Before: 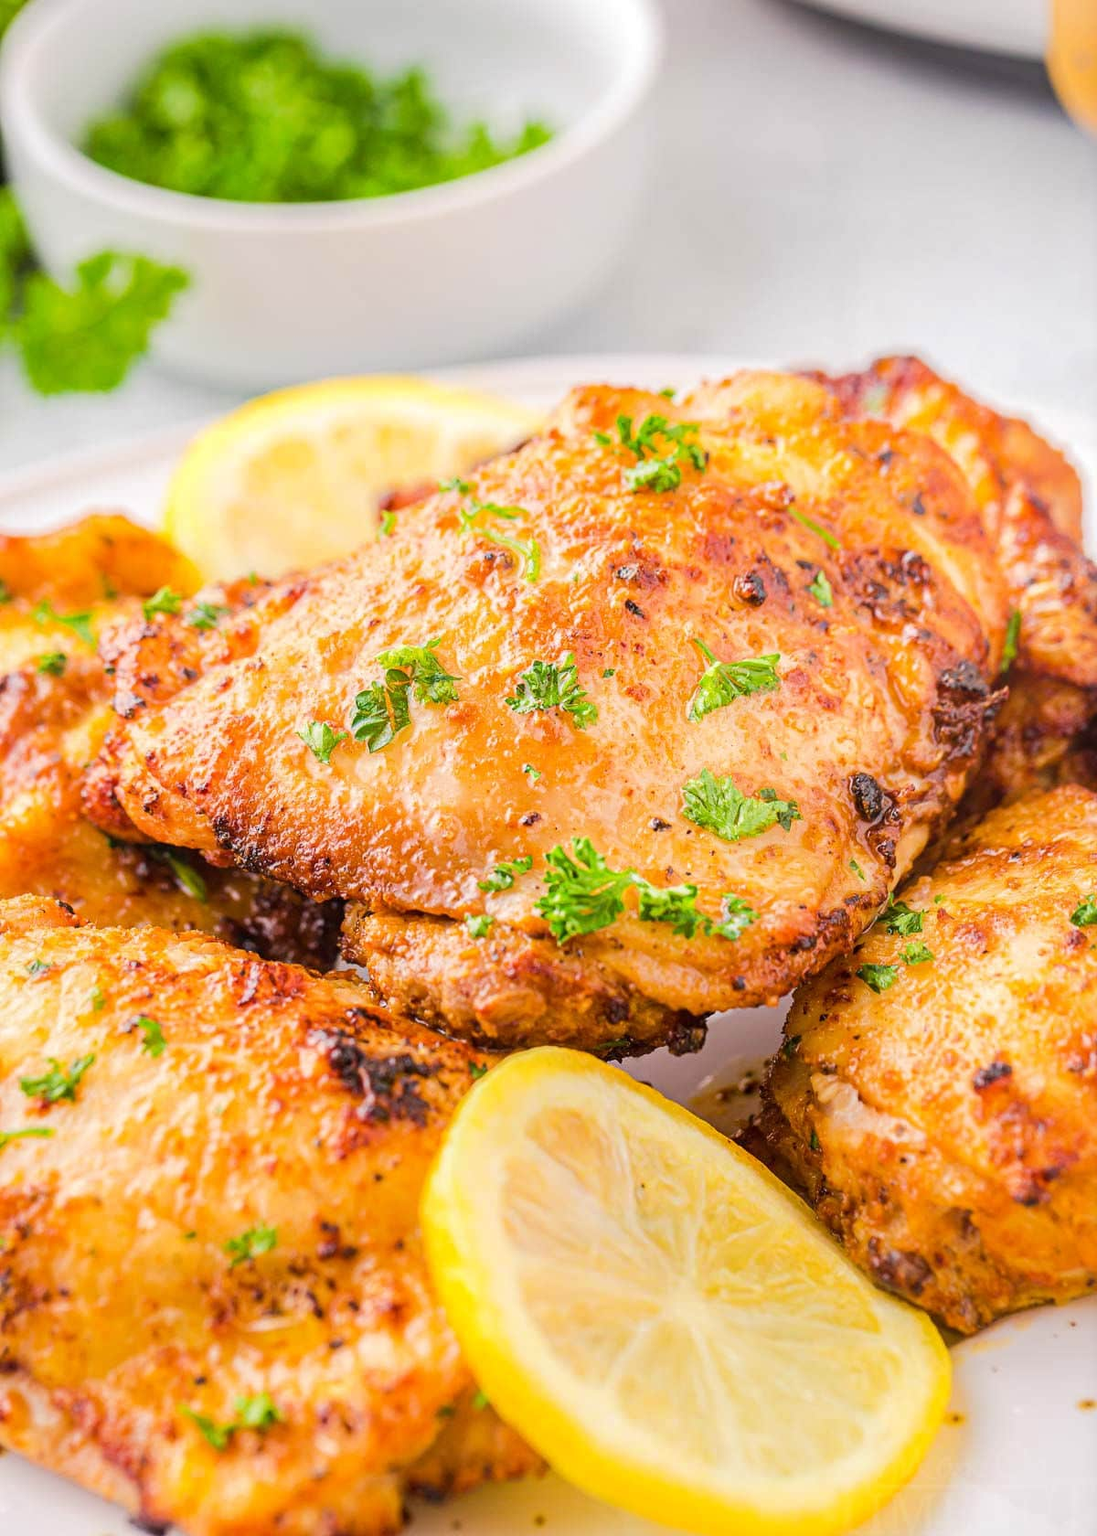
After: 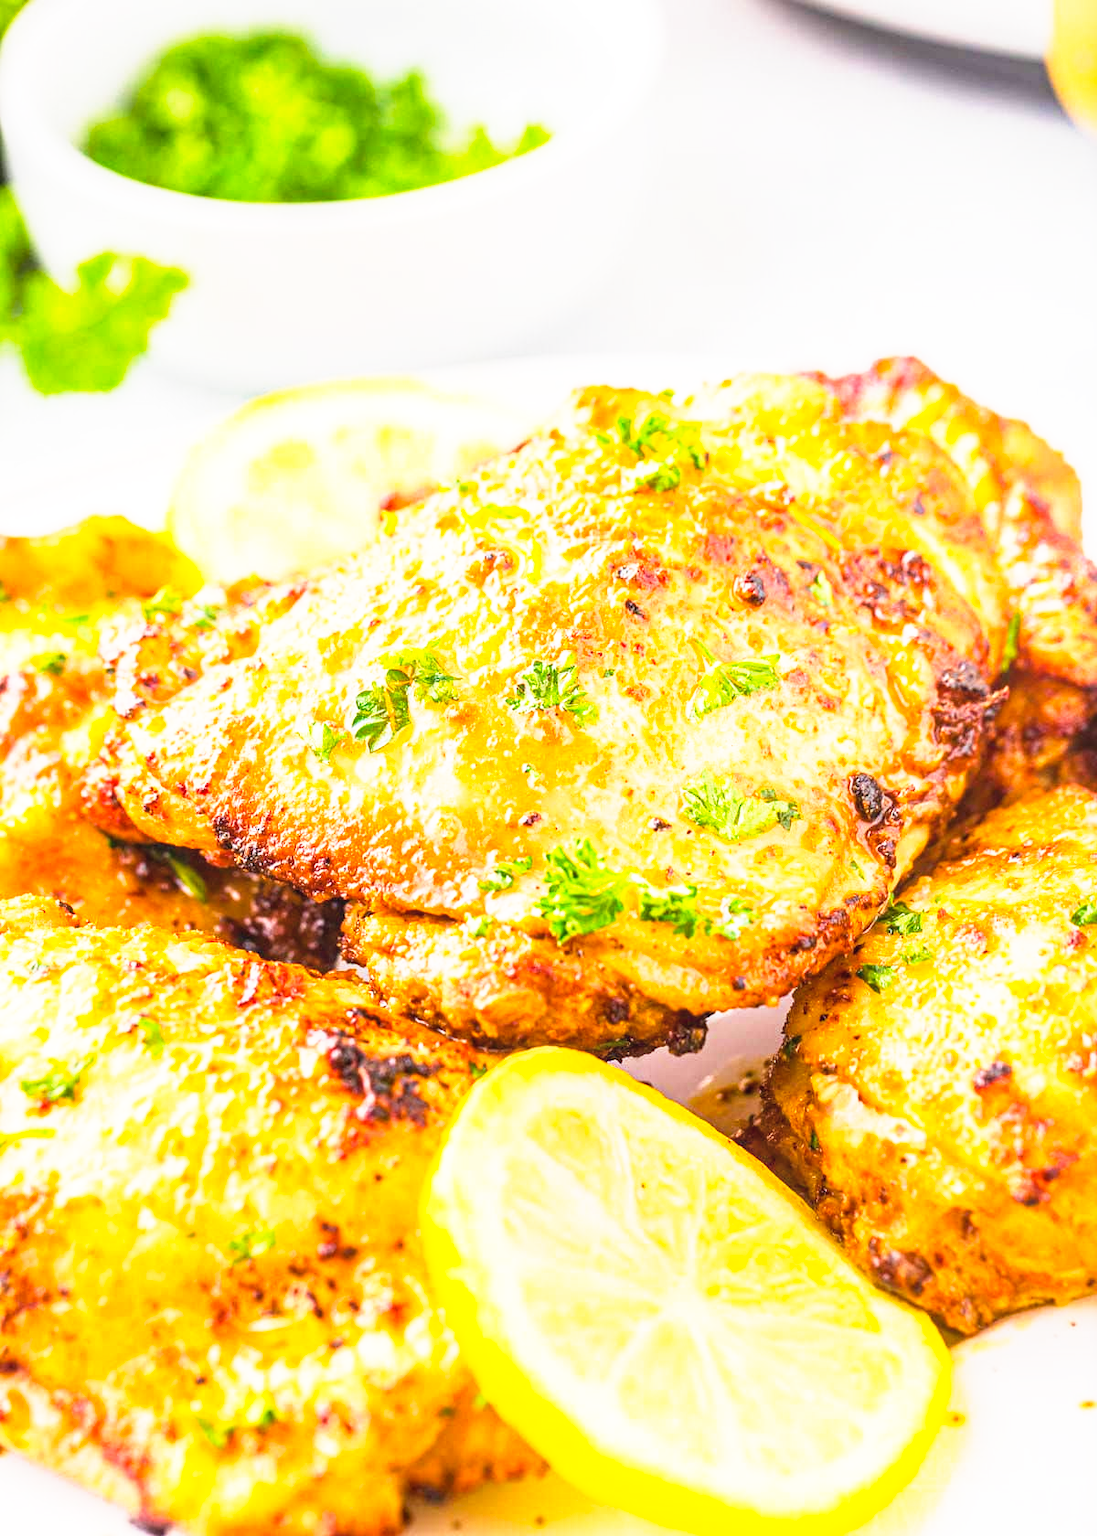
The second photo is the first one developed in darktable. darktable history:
base curve: curves: ch0 [(0, 0) (0.495, 0.917) (1, 1)], exposure shift 0.571, preserve colors none
color balance rgb: linear chroma grading › global chroma 9.054%, perceptual saturation grading › global saturation 0.735%, global vibrance 6.792%, saturation formula JzAzBz (2021)
local contrast: detail 109%
